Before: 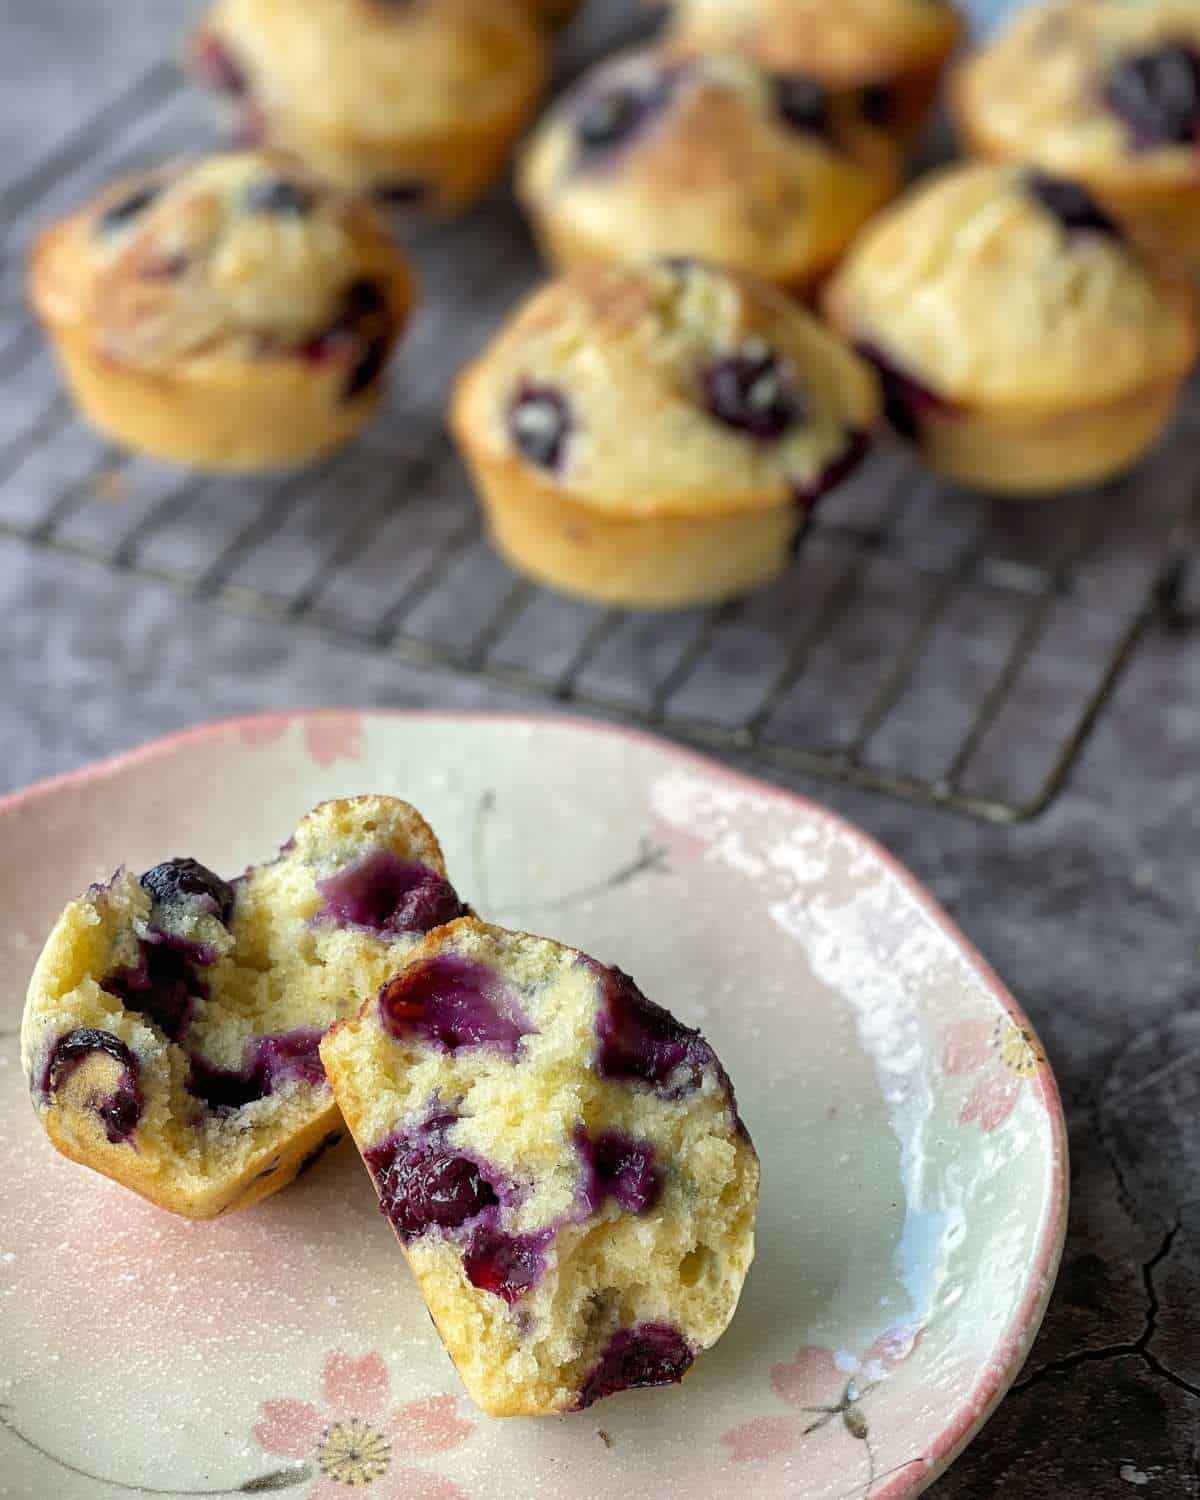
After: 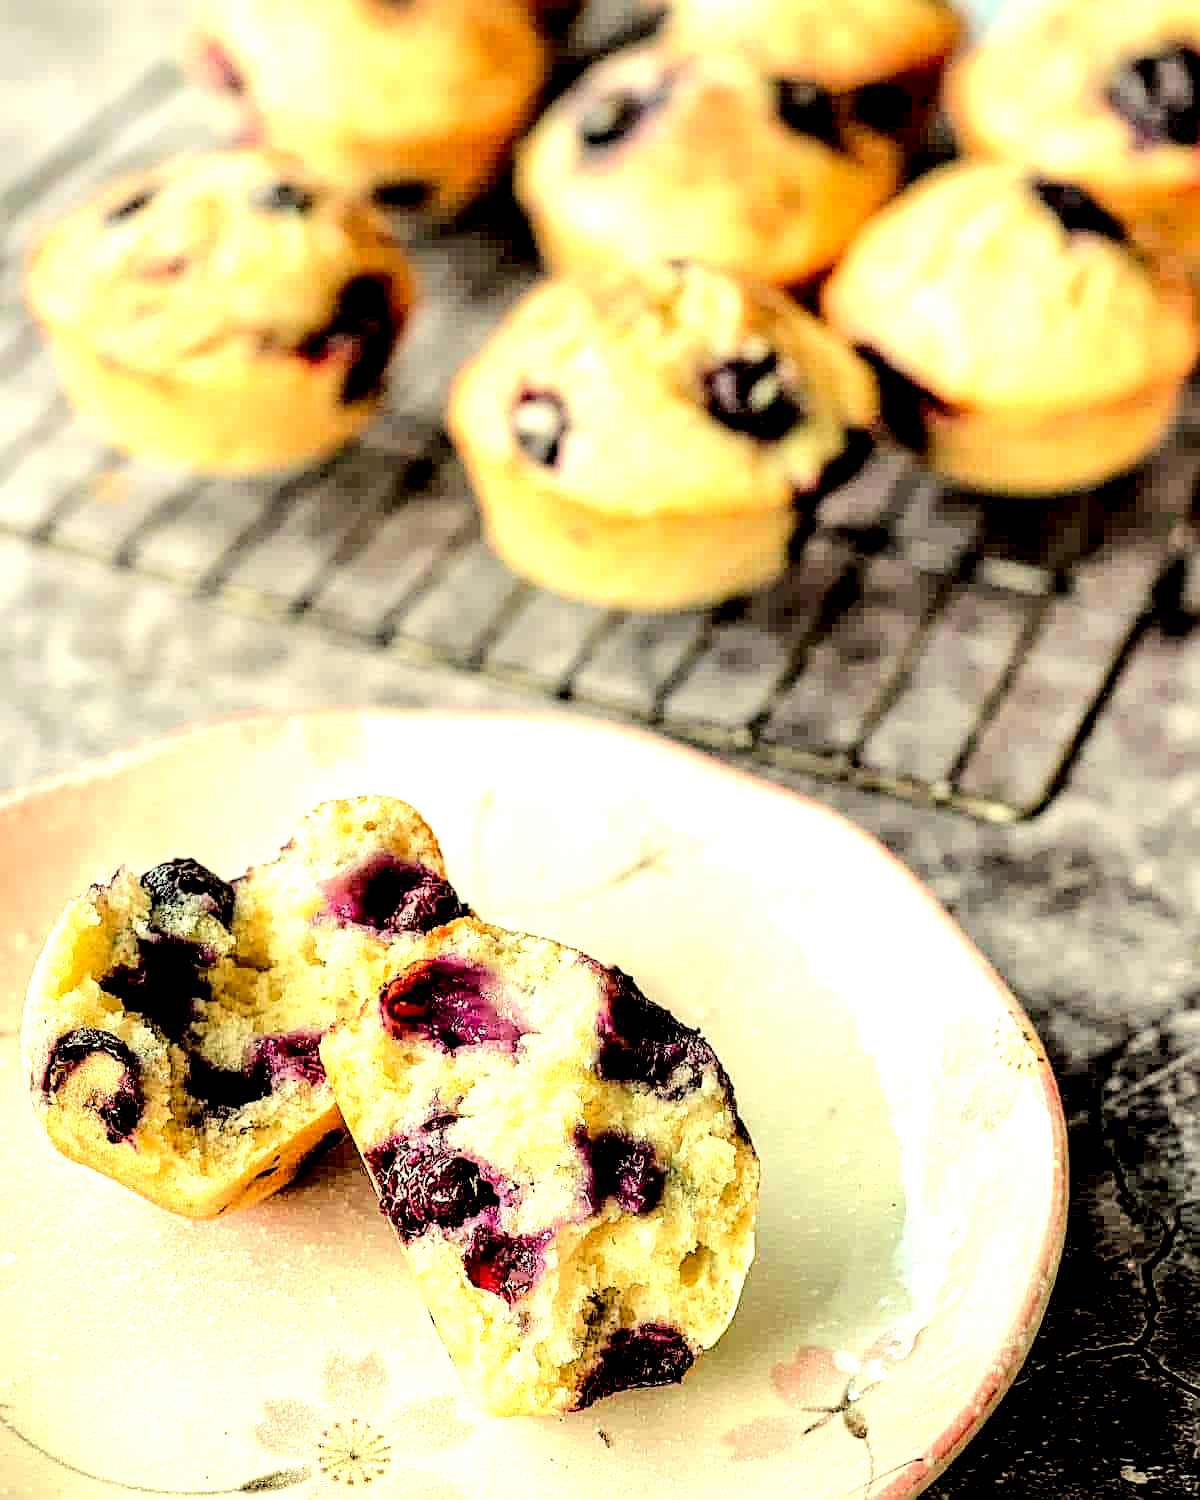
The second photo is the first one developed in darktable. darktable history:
local contrast: shadows 185%, detail 225%
rgb levels: levels [[0.027, 0.429, 0.996], [0, 0.5, 1], [0, 0.5, 1]]
tone equalizer: on, module defaults
rgb curve: curves: ch0 [(0, 0) (0.284, 0.292) (0.505, 0.644) (1, 1)], compensate middle gray true
sharpen: on, module defaults
exposure: black level correction 0, exposure 1 EV, compensate exposure bias true, compensate highlight preservation false
white balance: red 1.08, blue 0.791
